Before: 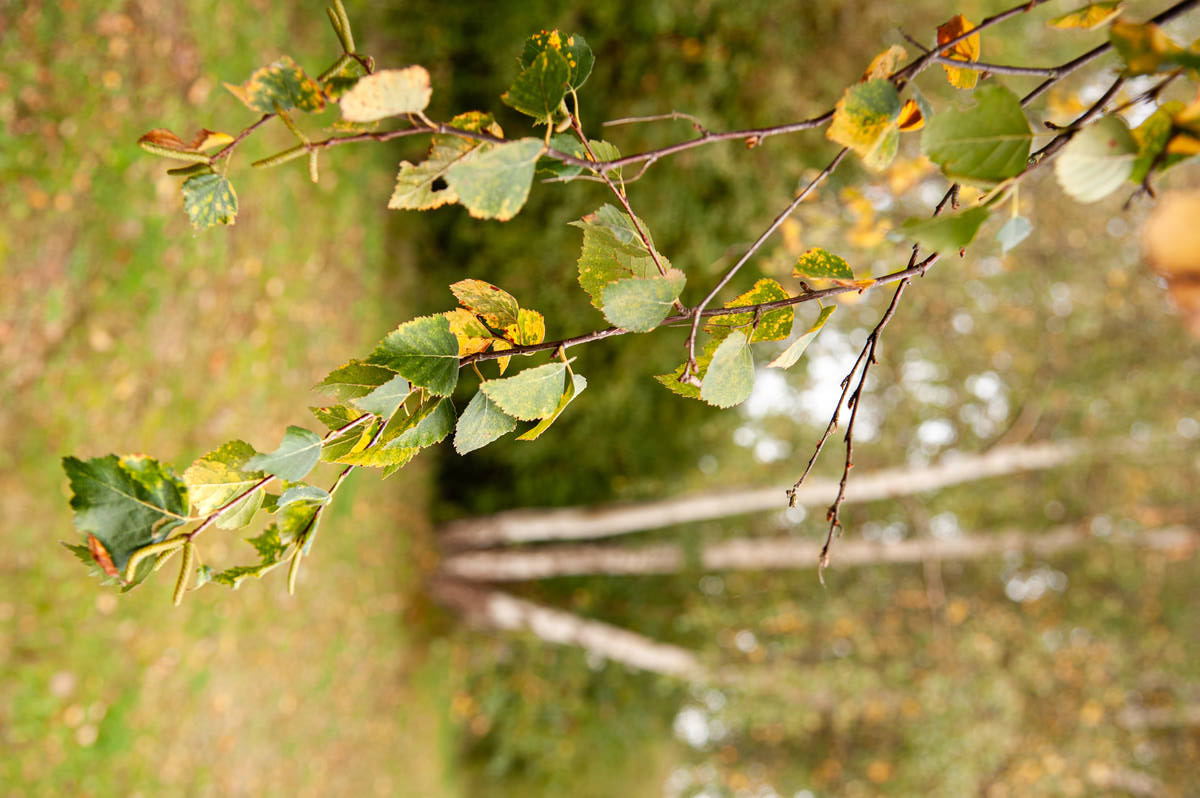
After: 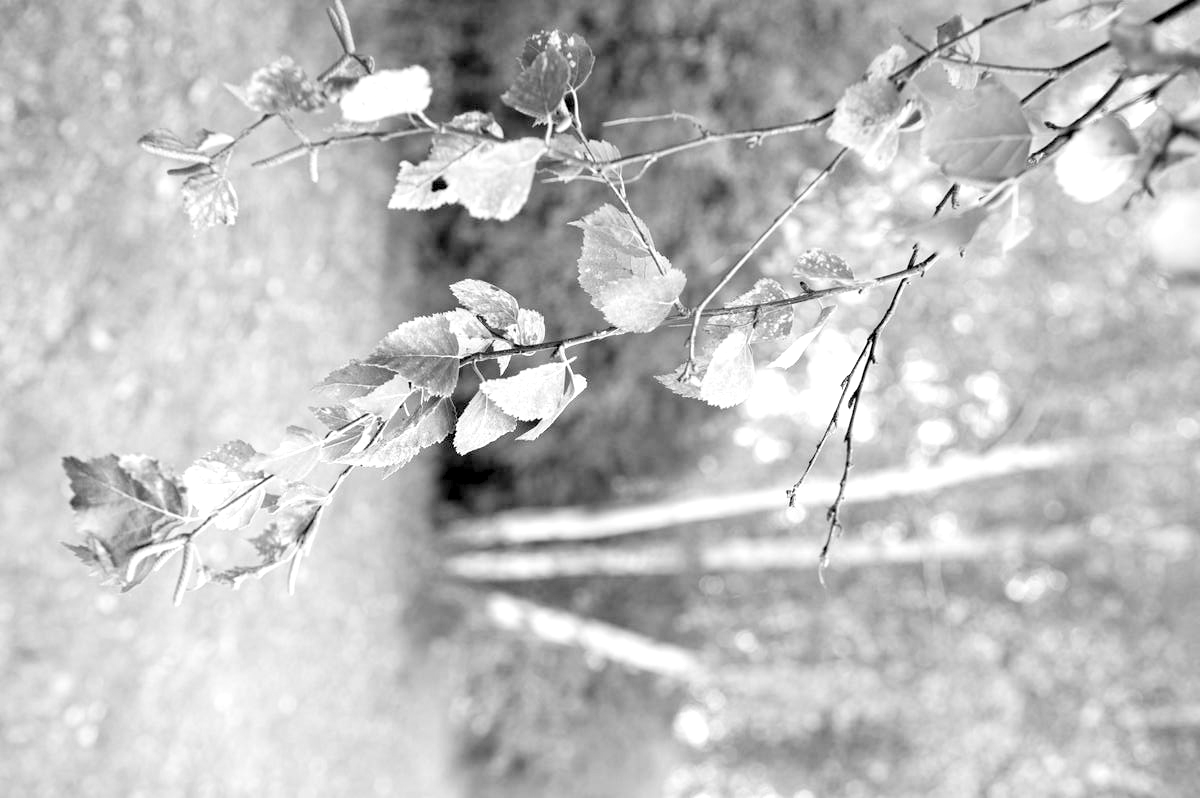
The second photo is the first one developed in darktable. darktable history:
monochrome: on, module defaults
levels: levels [0.036, 0.364, 0.827]
